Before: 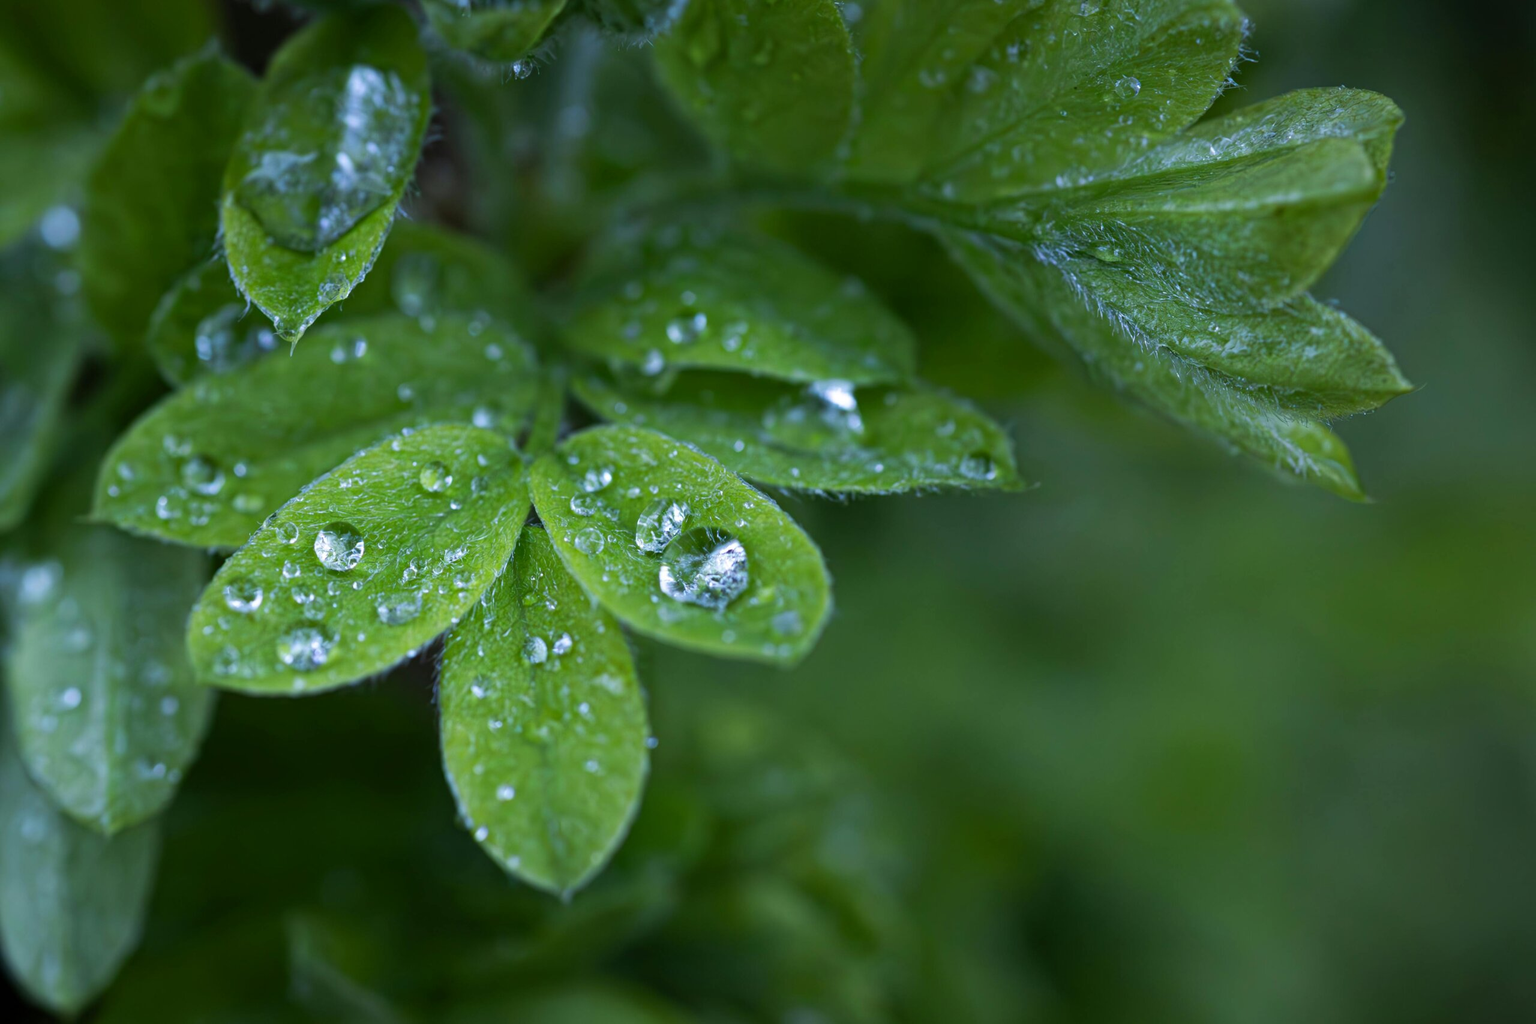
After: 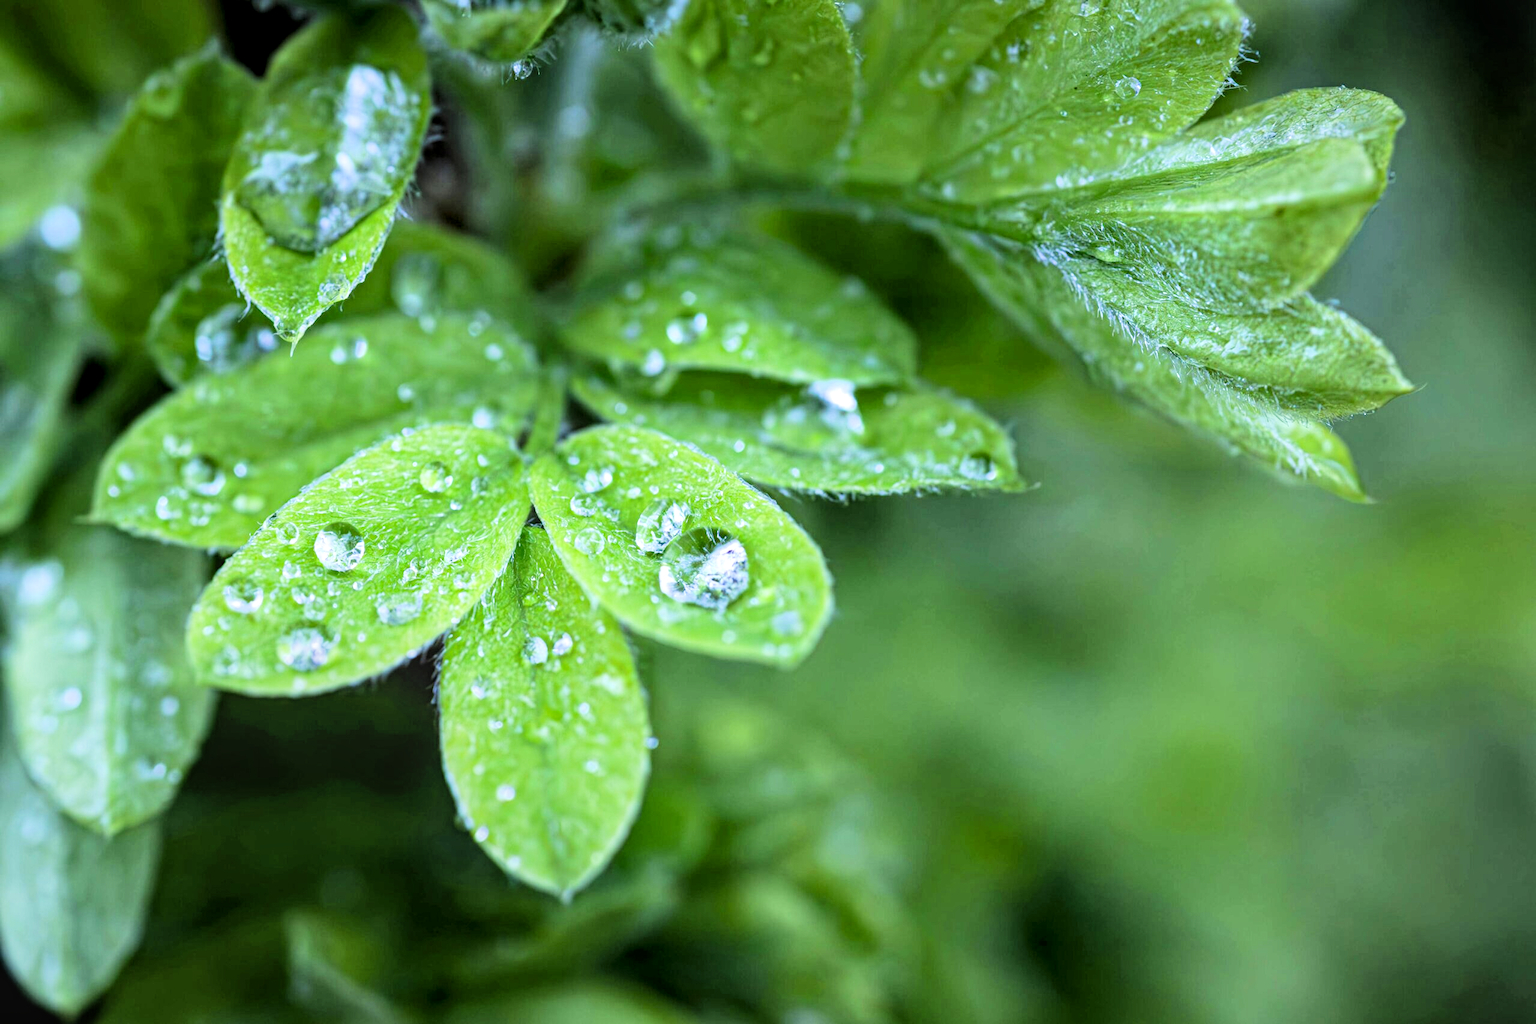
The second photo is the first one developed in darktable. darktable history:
local contrast: on, module defaults
filmic rgb: black relative exposure -5 EV, hardness 2.88, contrast 1.4
exposure: black level correction 0, exposure 1.5 EV, compensate exposure bias true, compensate highlight preservation false
color balance rgb: global vibrance 10%
